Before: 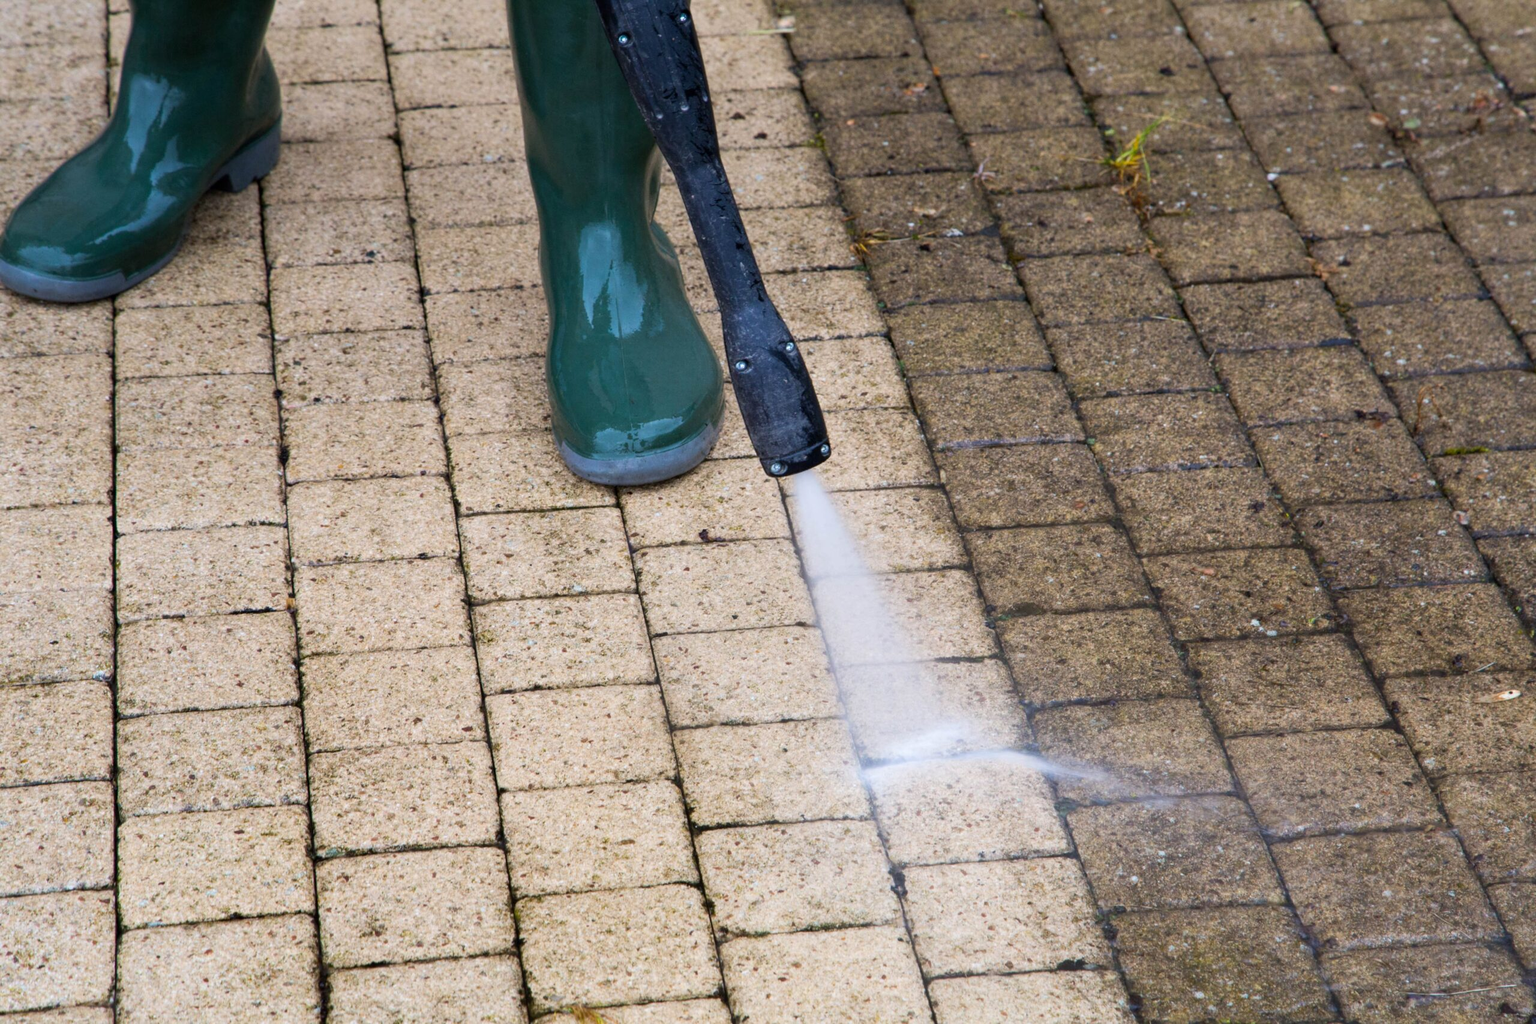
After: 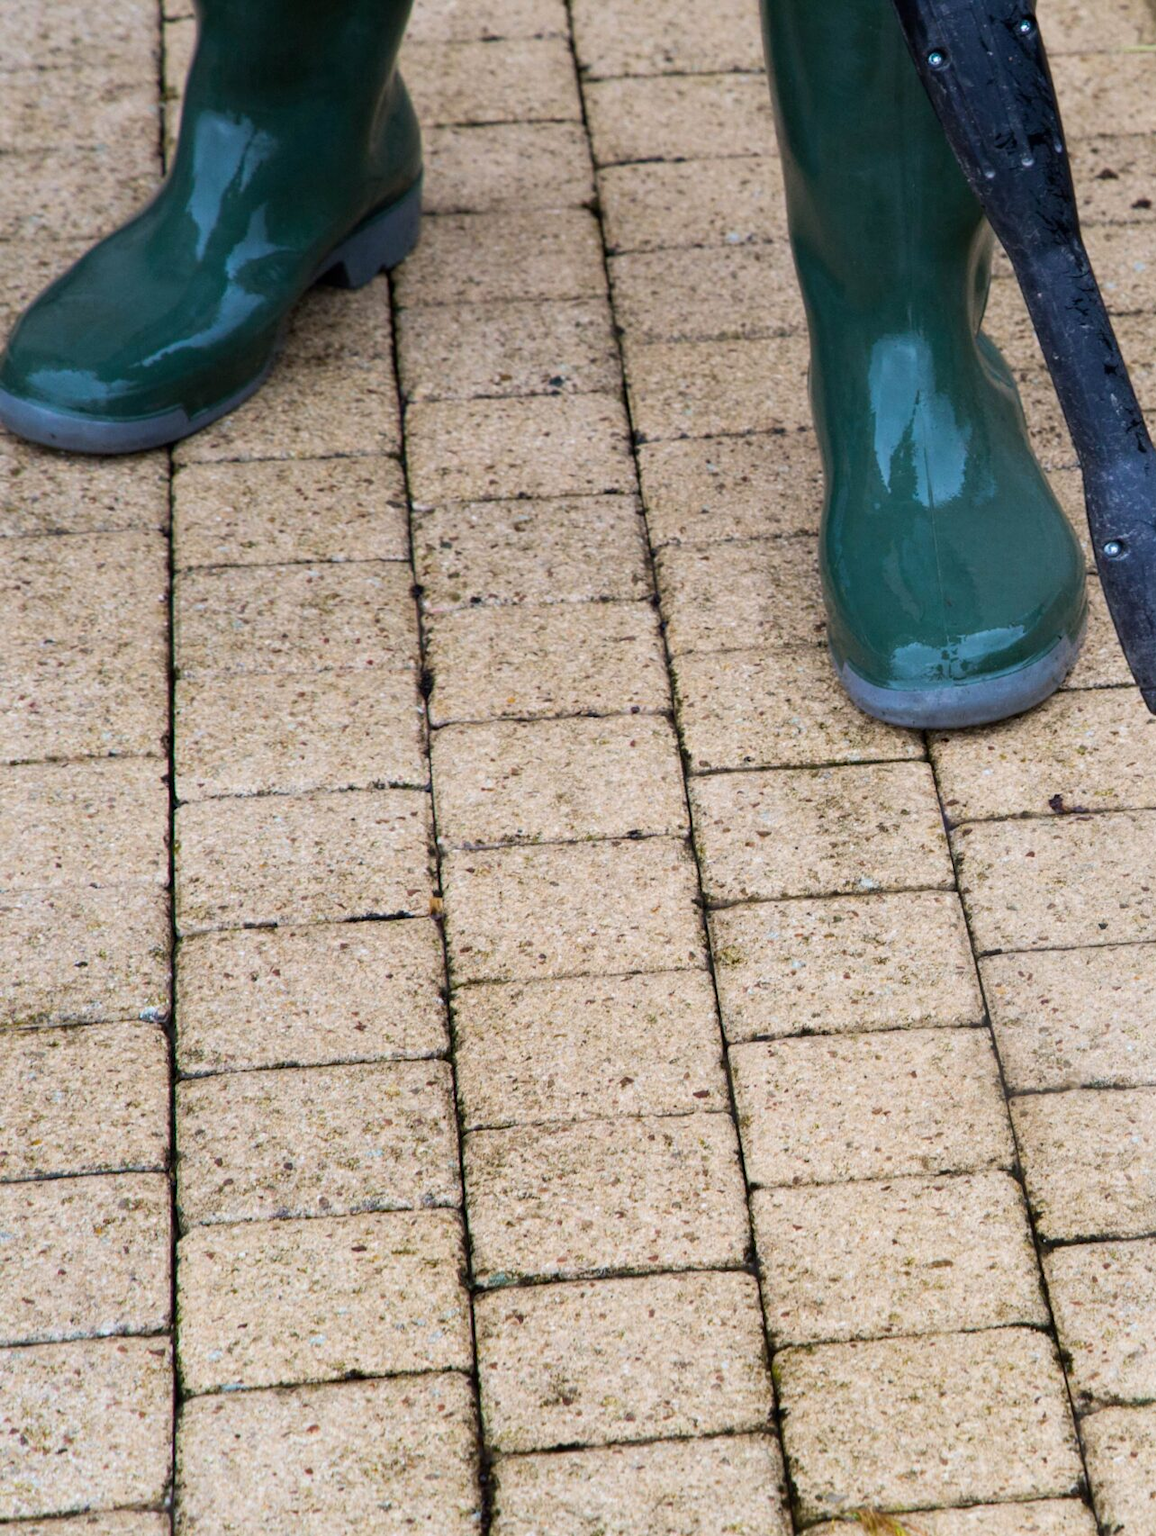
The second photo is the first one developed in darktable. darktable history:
crop and rotate: left 0.036%, top 0%, right 49.747%
